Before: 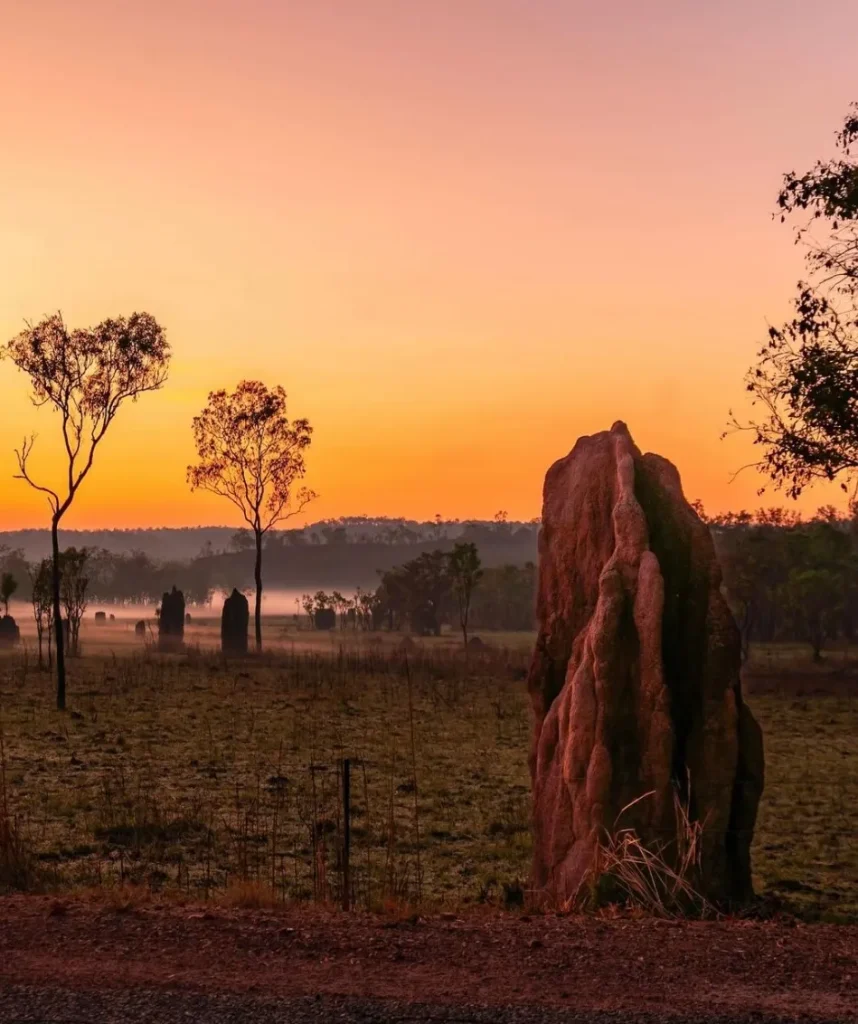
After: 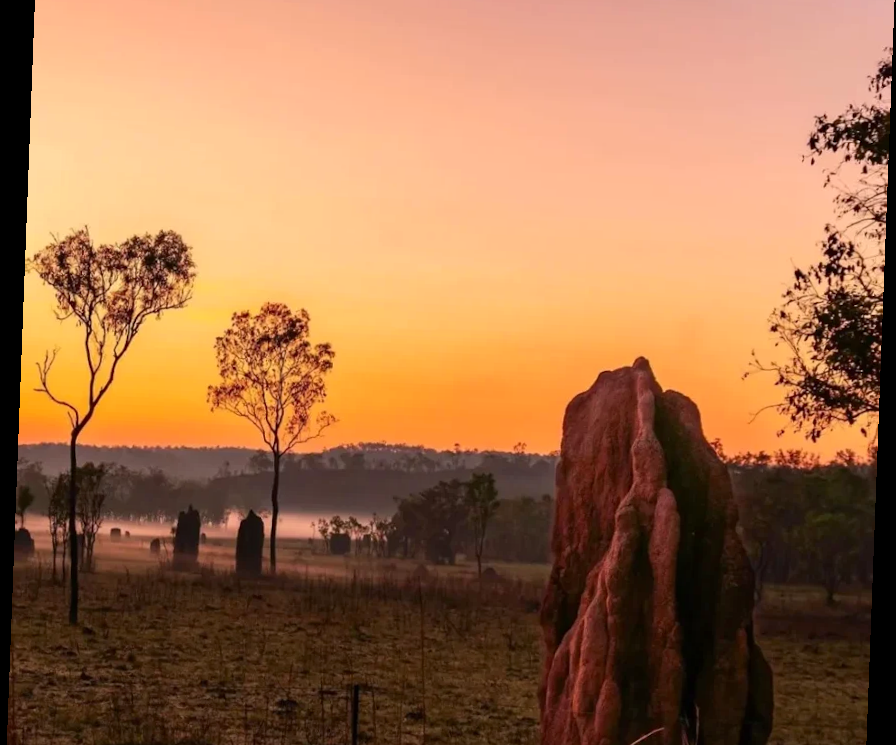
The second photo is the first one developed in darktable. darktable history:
contrast brightness saturation: contrast 0.08, saturation 0.02
rotate and perspective: rotation 2.17°, automatic cropping off
crop and rotate: top 8.293%, bottom 20.996%
